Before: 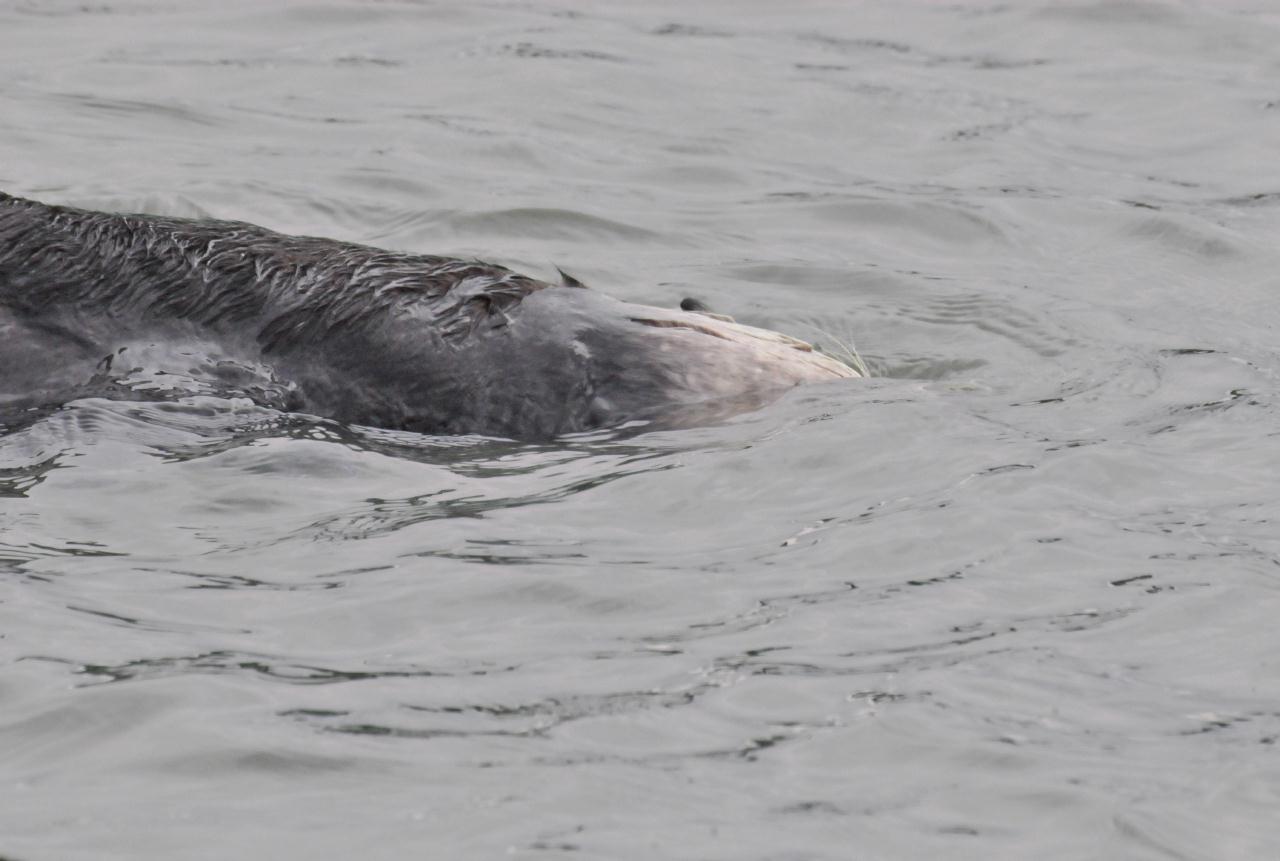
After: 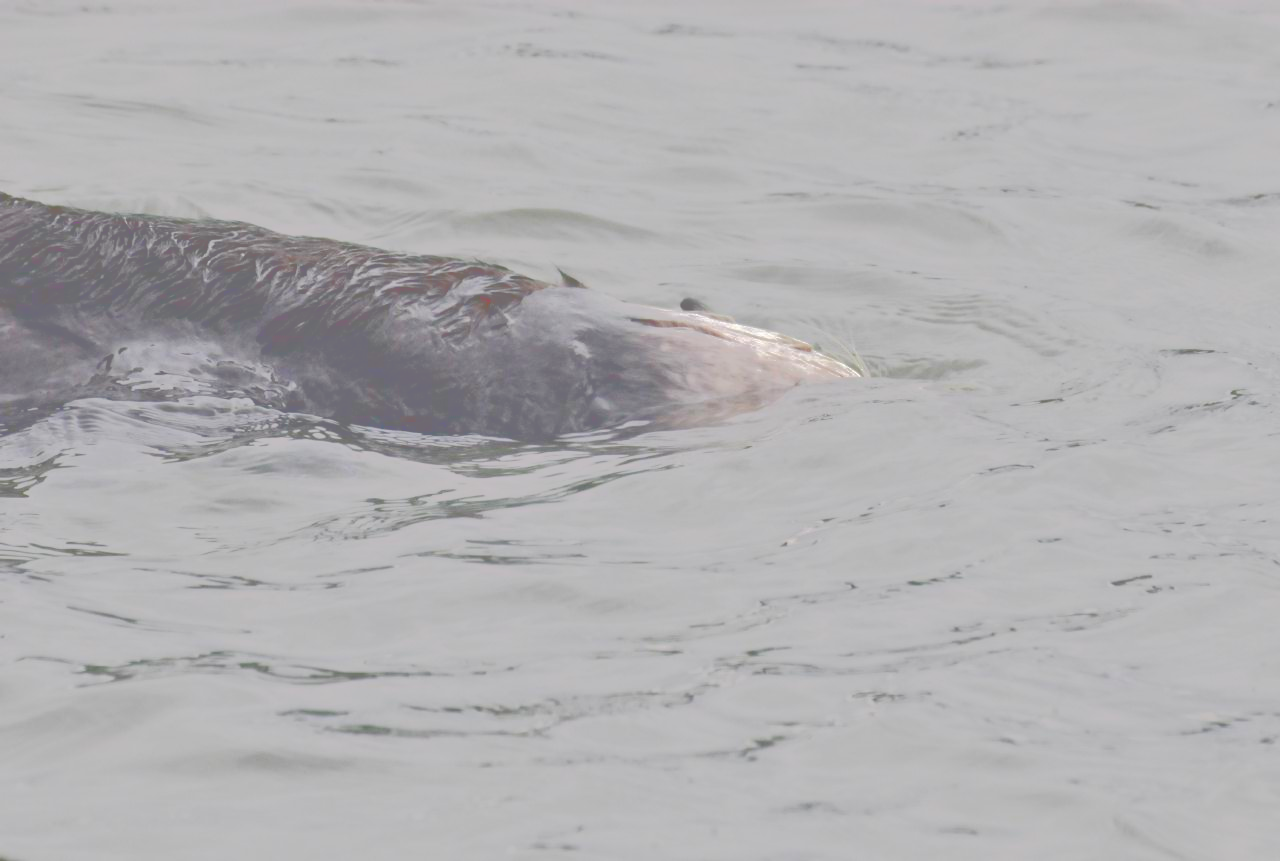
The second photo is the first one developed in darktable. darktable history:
tone equalizer: -8 EV -0.419 EV, -7 EV -0.4 EV, -6 EV -0.36 EV, -5 EV -0.183 EV, -3 EV 0.218 EV, -2 EV 0.36 EV, -1 EV 0.389 EV, +0 EV 0.4 EV, mask exposure compensation -0.501 EV
tone curve: curves: ch0 [(0, 0) (0.003, 0.43) (0.011, 0.433) (0.025, 0.434) (0.044, 0.436) (0.069, 0.439) (0.1, 0.442) (0.136, 0.446) (0.177, 0.449) (0.224, 0.454) (0.277, 0.462) (0.335, 0.488) (0.399, 0.524) (0.468, 0.566) (0.543, 0.615) (0.623, 0.666) (0.709, 0.718) (0.801, 0.761) (0.898, 0.801) (1, 1)], color space Lab, linked channels, preserve colors none
